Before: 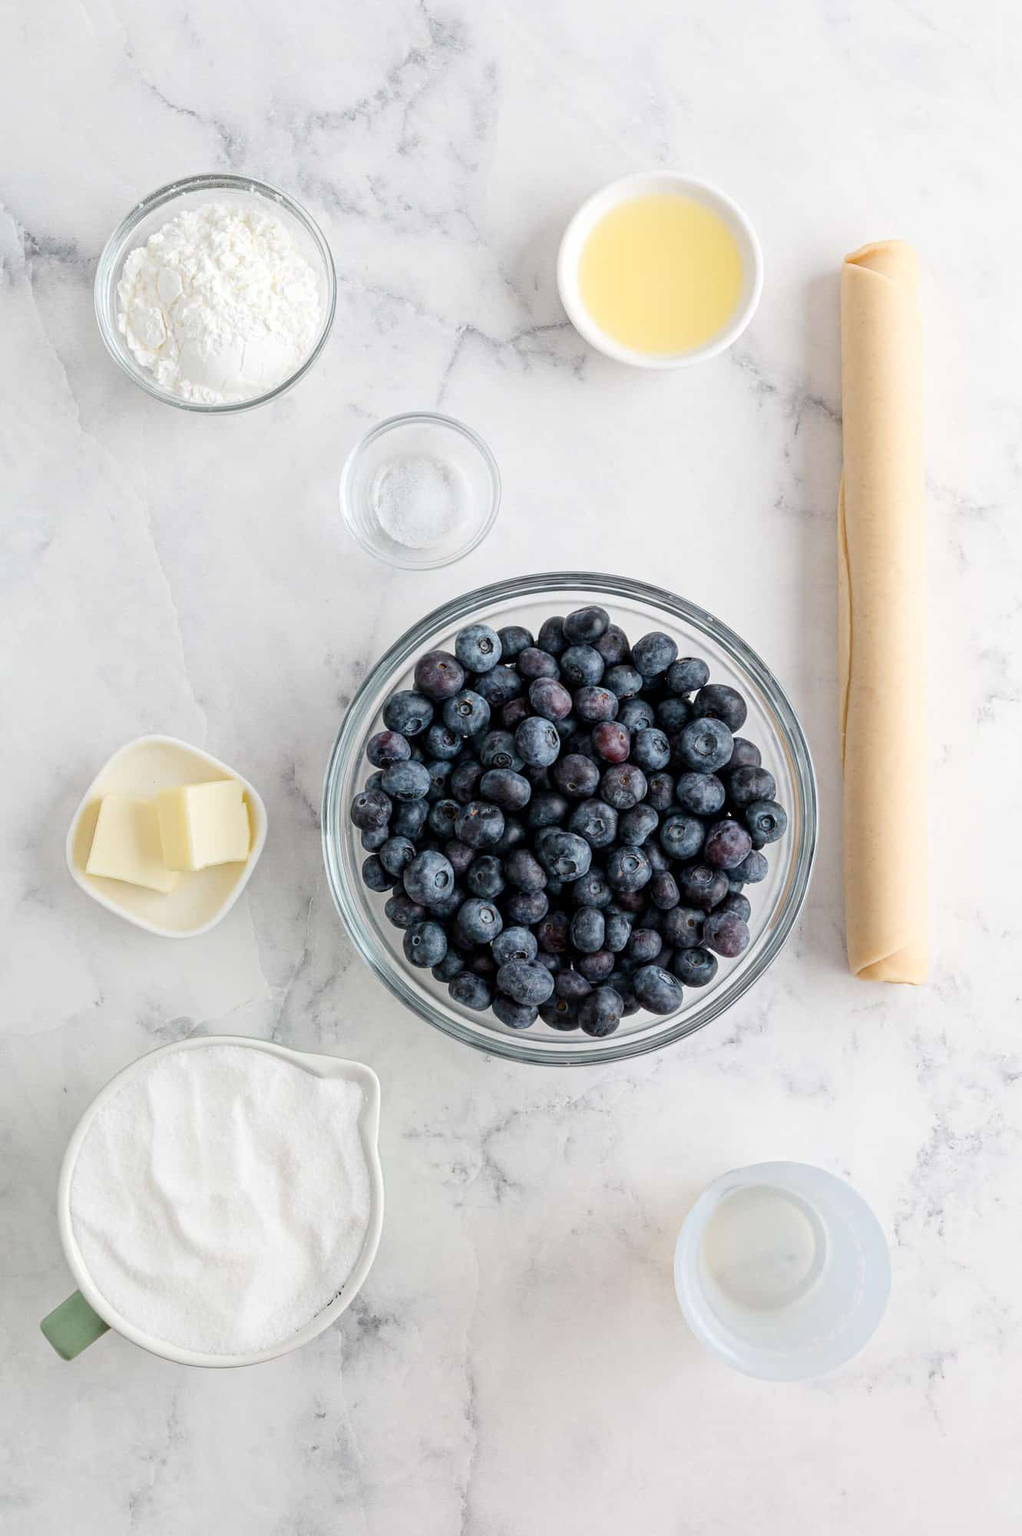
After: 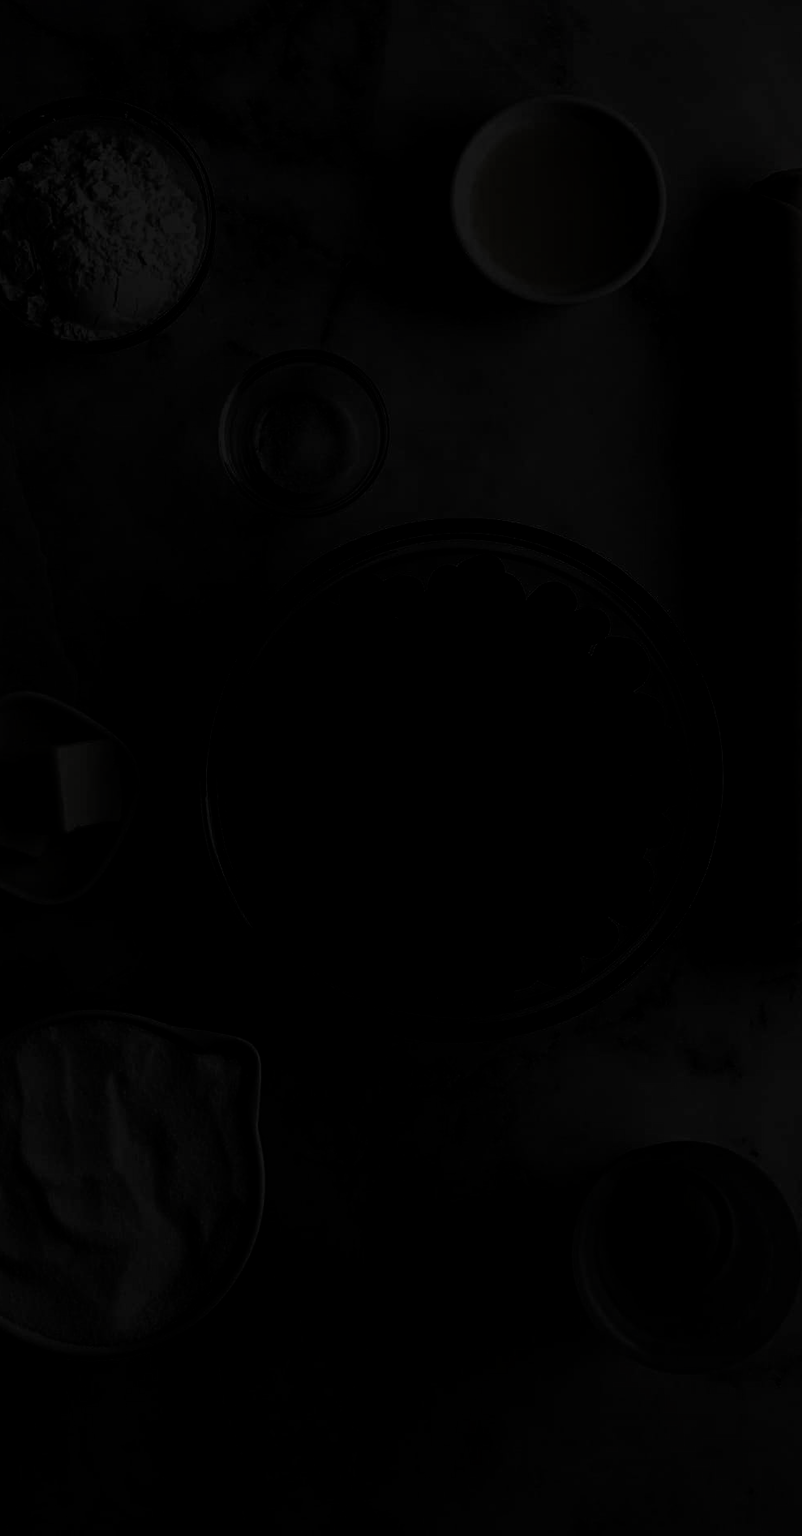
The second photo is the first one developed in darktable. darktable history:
crop and rotate: left 13.069%, top 5.291%, right 12.578%
levels: levels [0.721, 0.937, 0.997]
local contrast: on, module defaults
filmic rgb: black relative exposure -7.65 EV, white relative exposure 4.56 EV, hardness 3.61, color science v6 (2022), iterations of high-quality reconstruction 0
